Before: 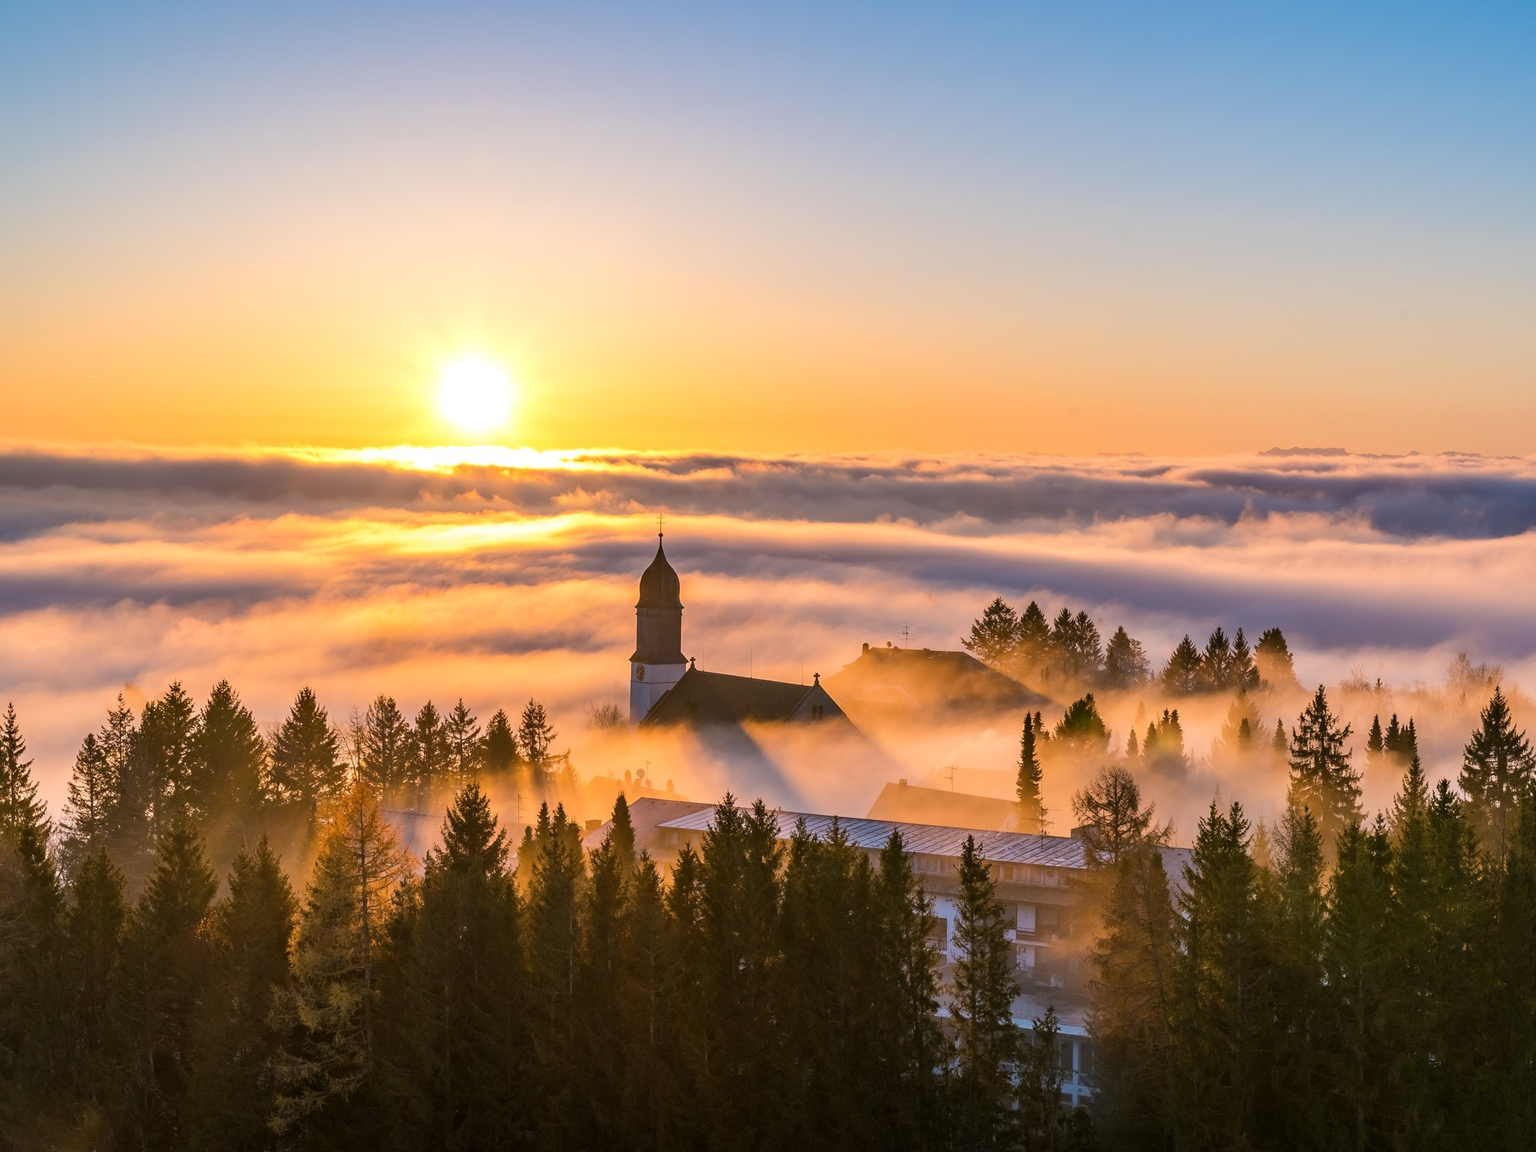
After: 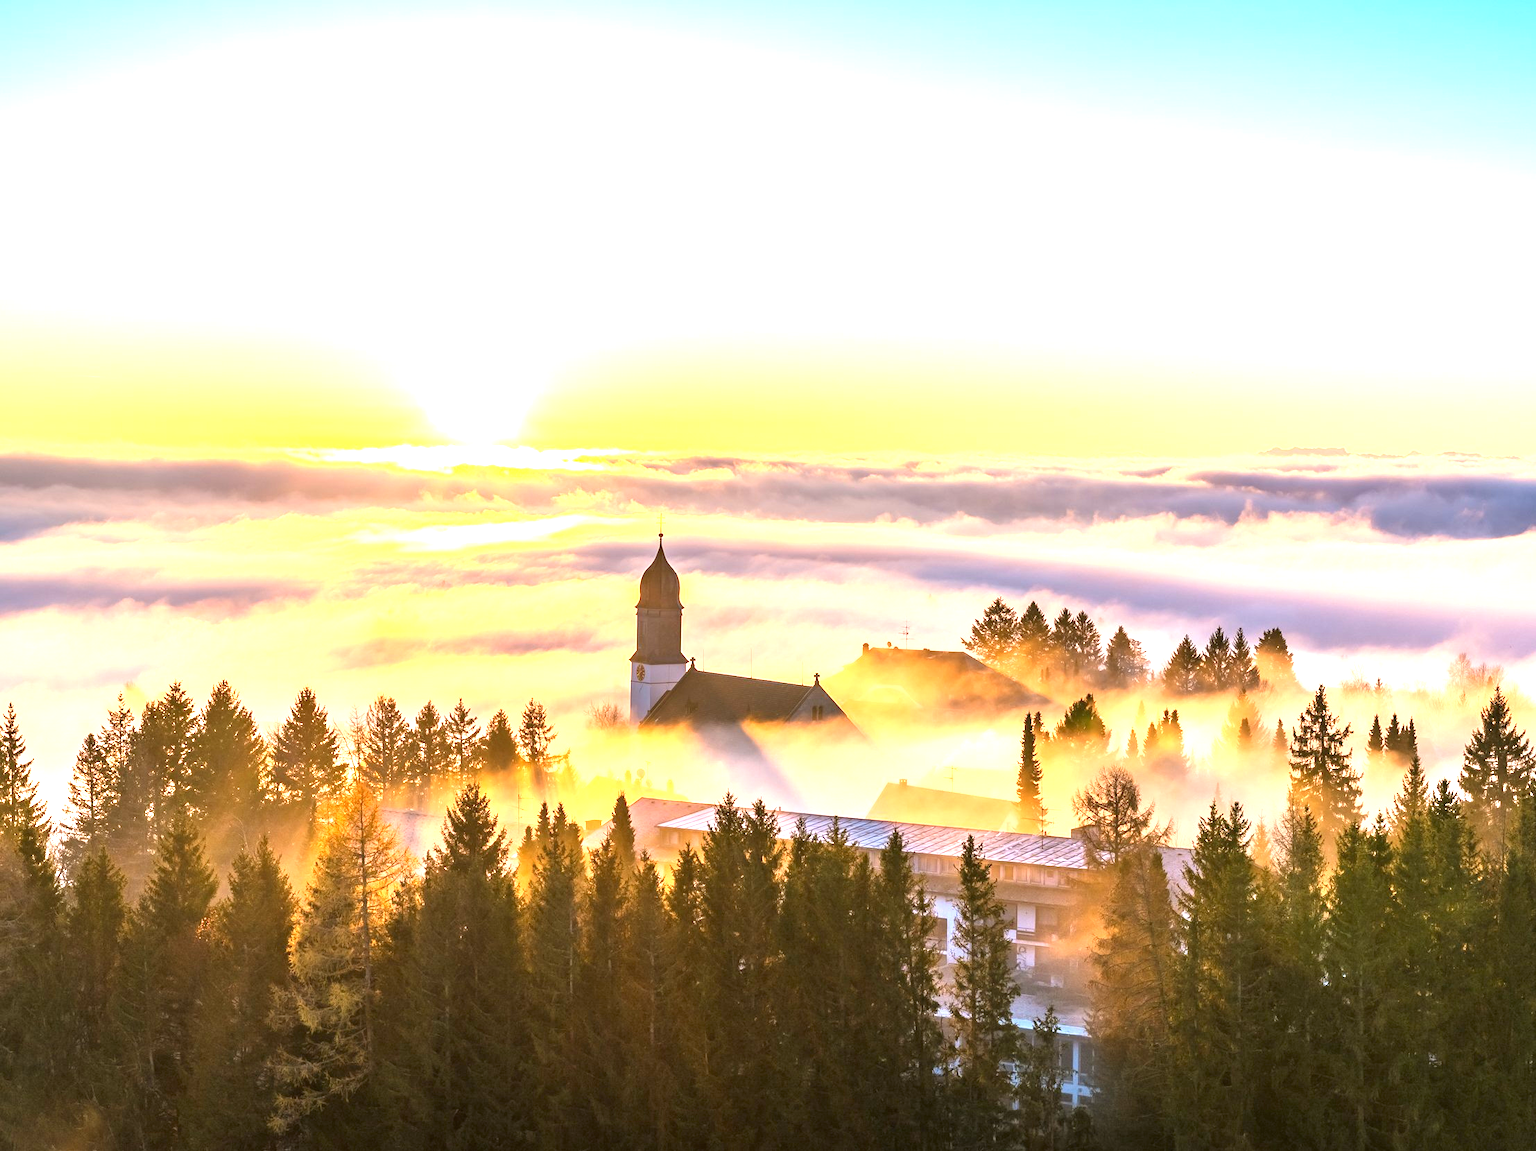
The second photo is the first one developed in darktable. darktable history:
exposure: black level correction 0, exposure 1.675 EV, compensate exposure bias true, compensate highlight preservation false
